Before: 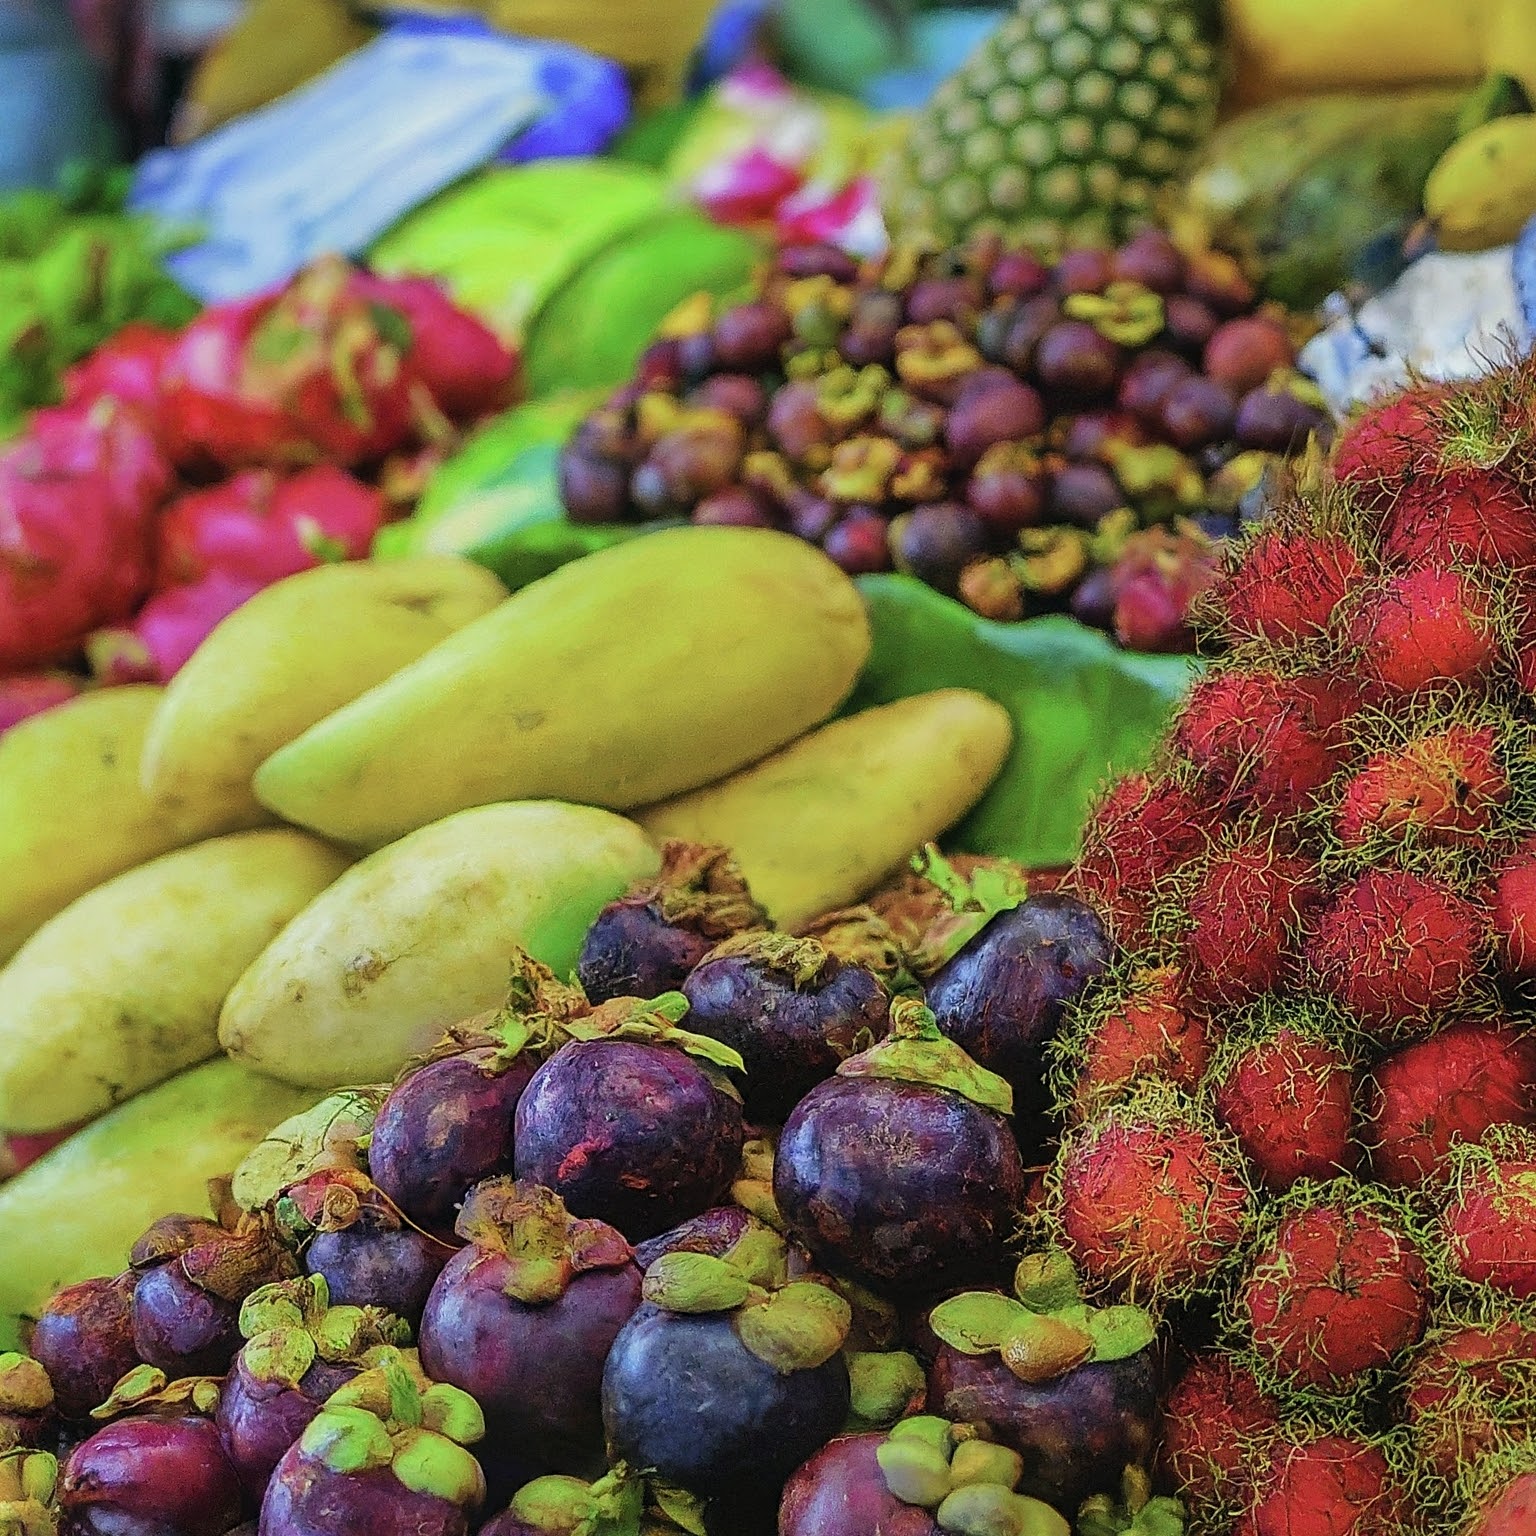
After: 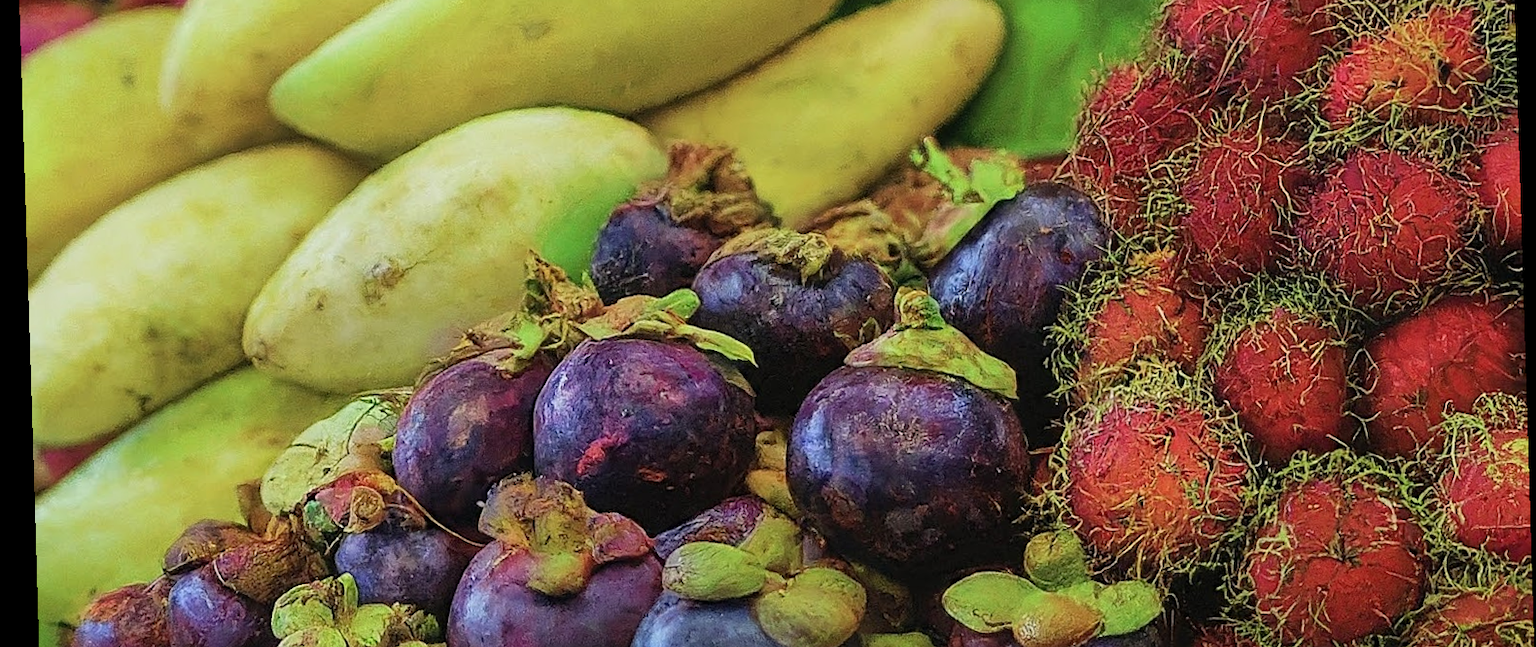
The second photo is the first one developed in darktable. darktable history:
crop: top 45.551%, bottom 12.262%
rotate and perspective: rotation -1.75°, automatic cropping off
